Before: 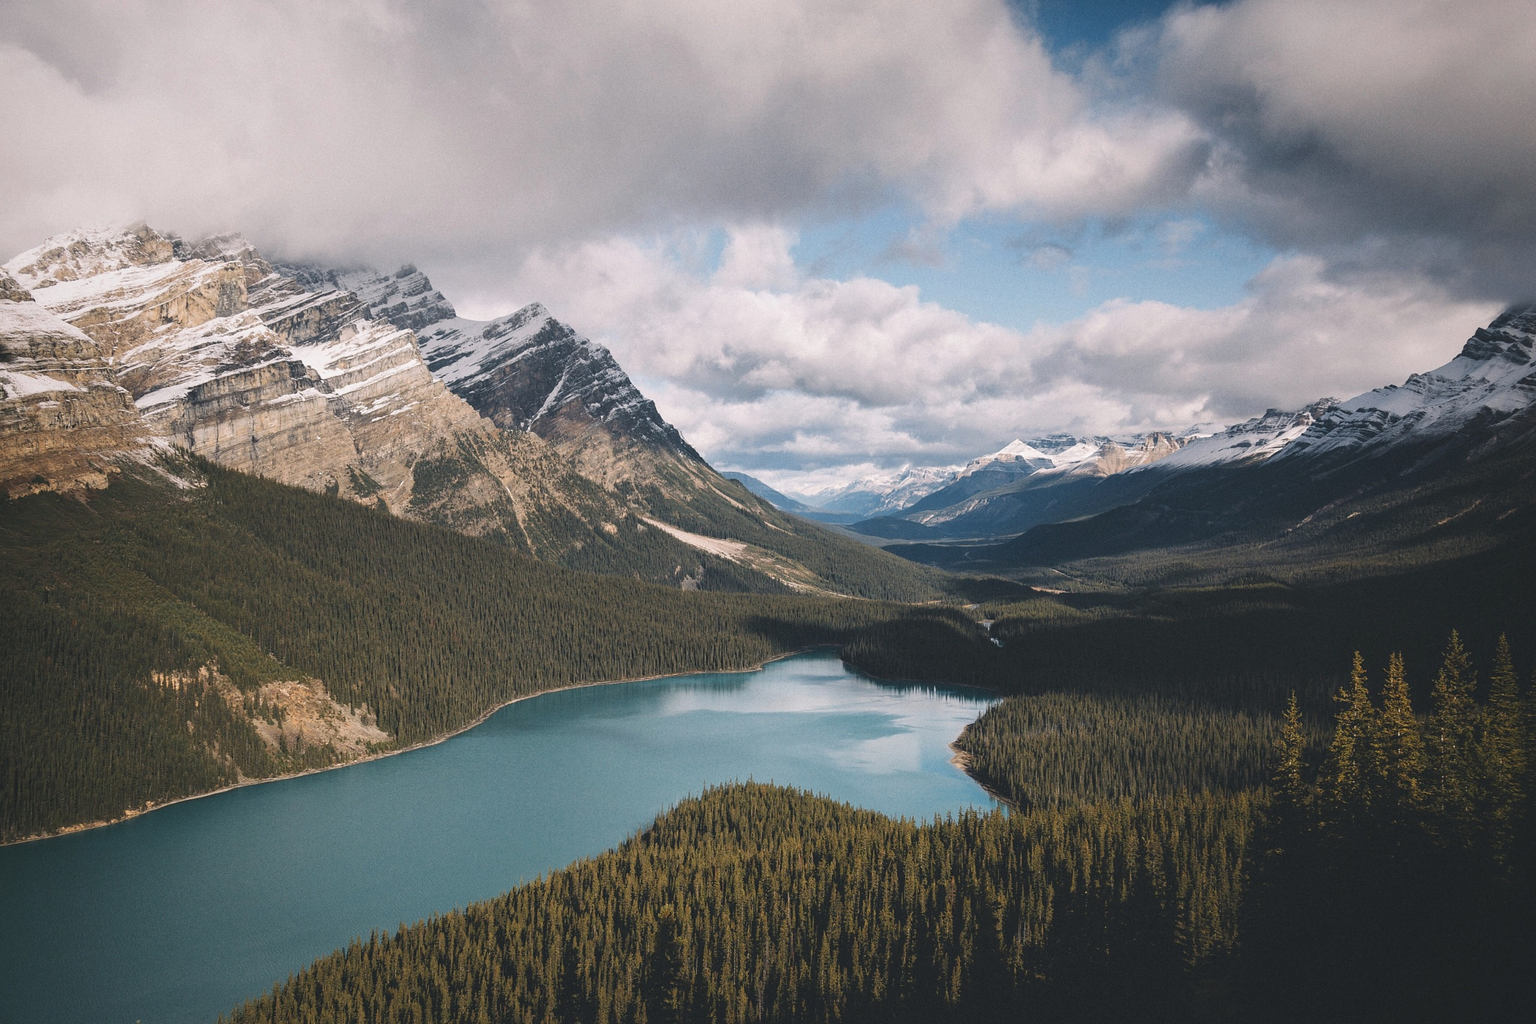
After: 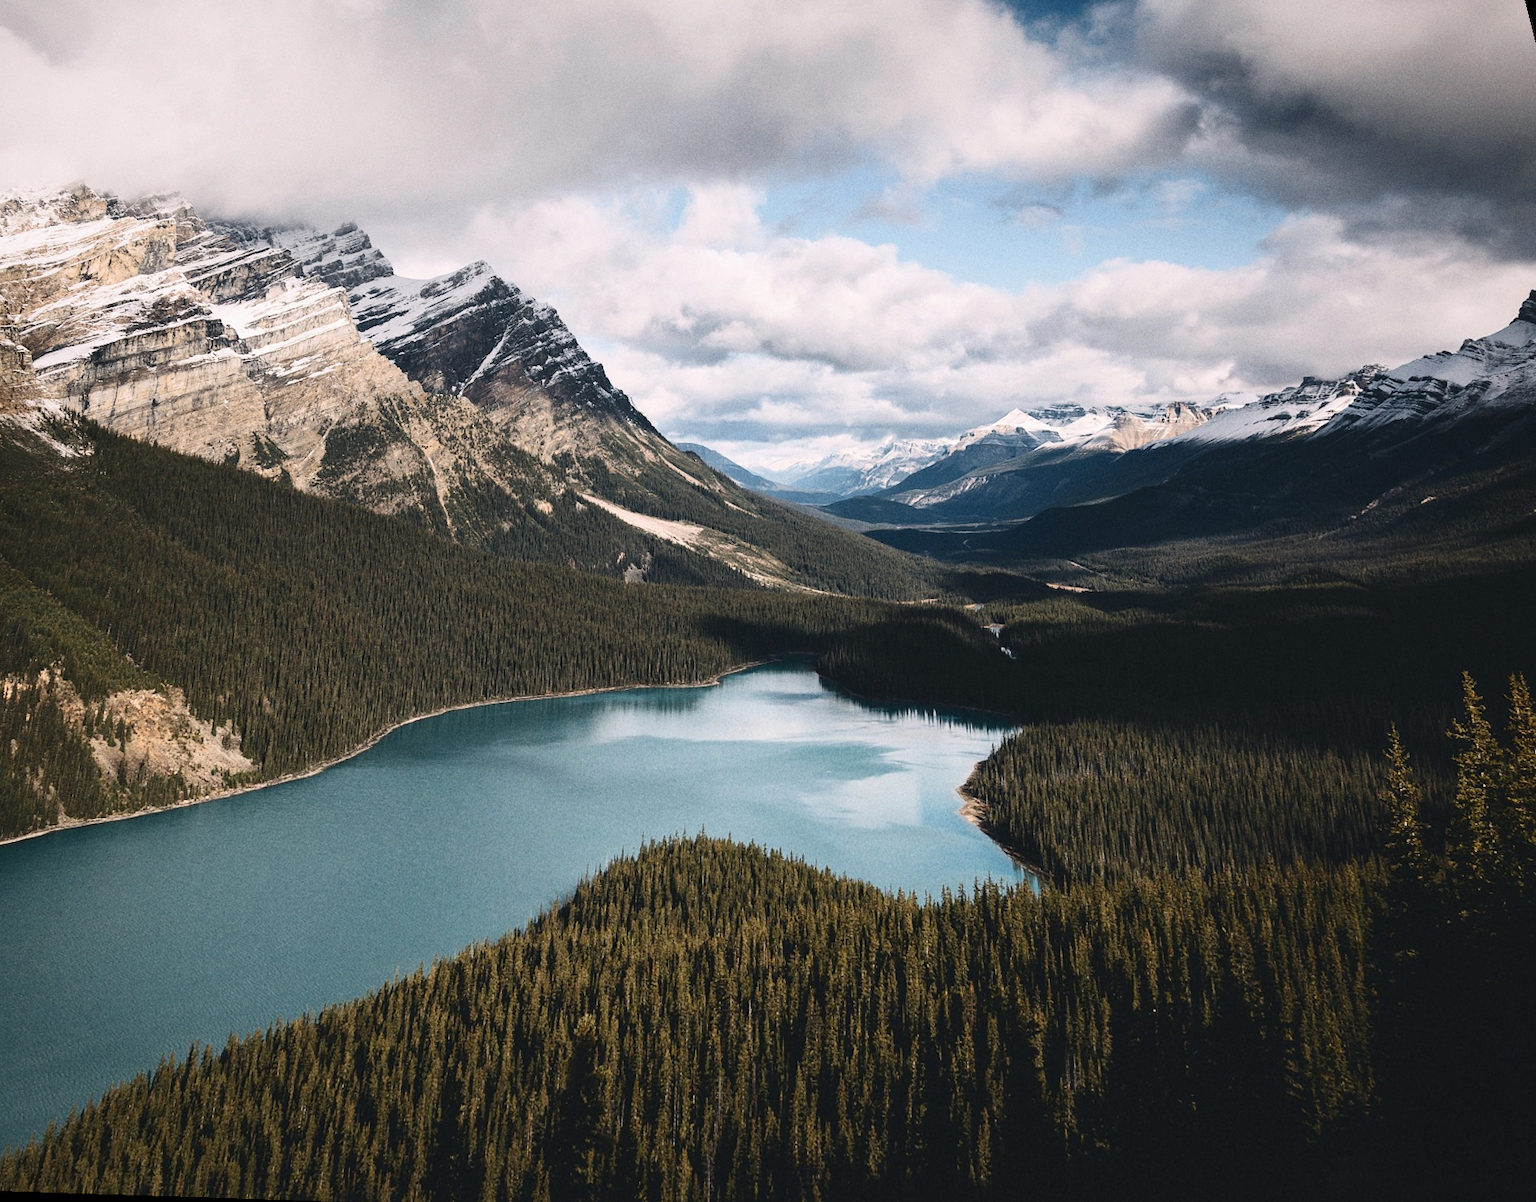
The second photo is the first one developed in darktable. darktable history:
contrast brightness saturation: contrast 0.28
rotate and perspective: rotation 0.72°, lens shift (vertical) -0.352, lens shift (horizontal) -0.051, crop left 0.152, crop right 0.859, crop top 0.019, crop bottom 0.964
